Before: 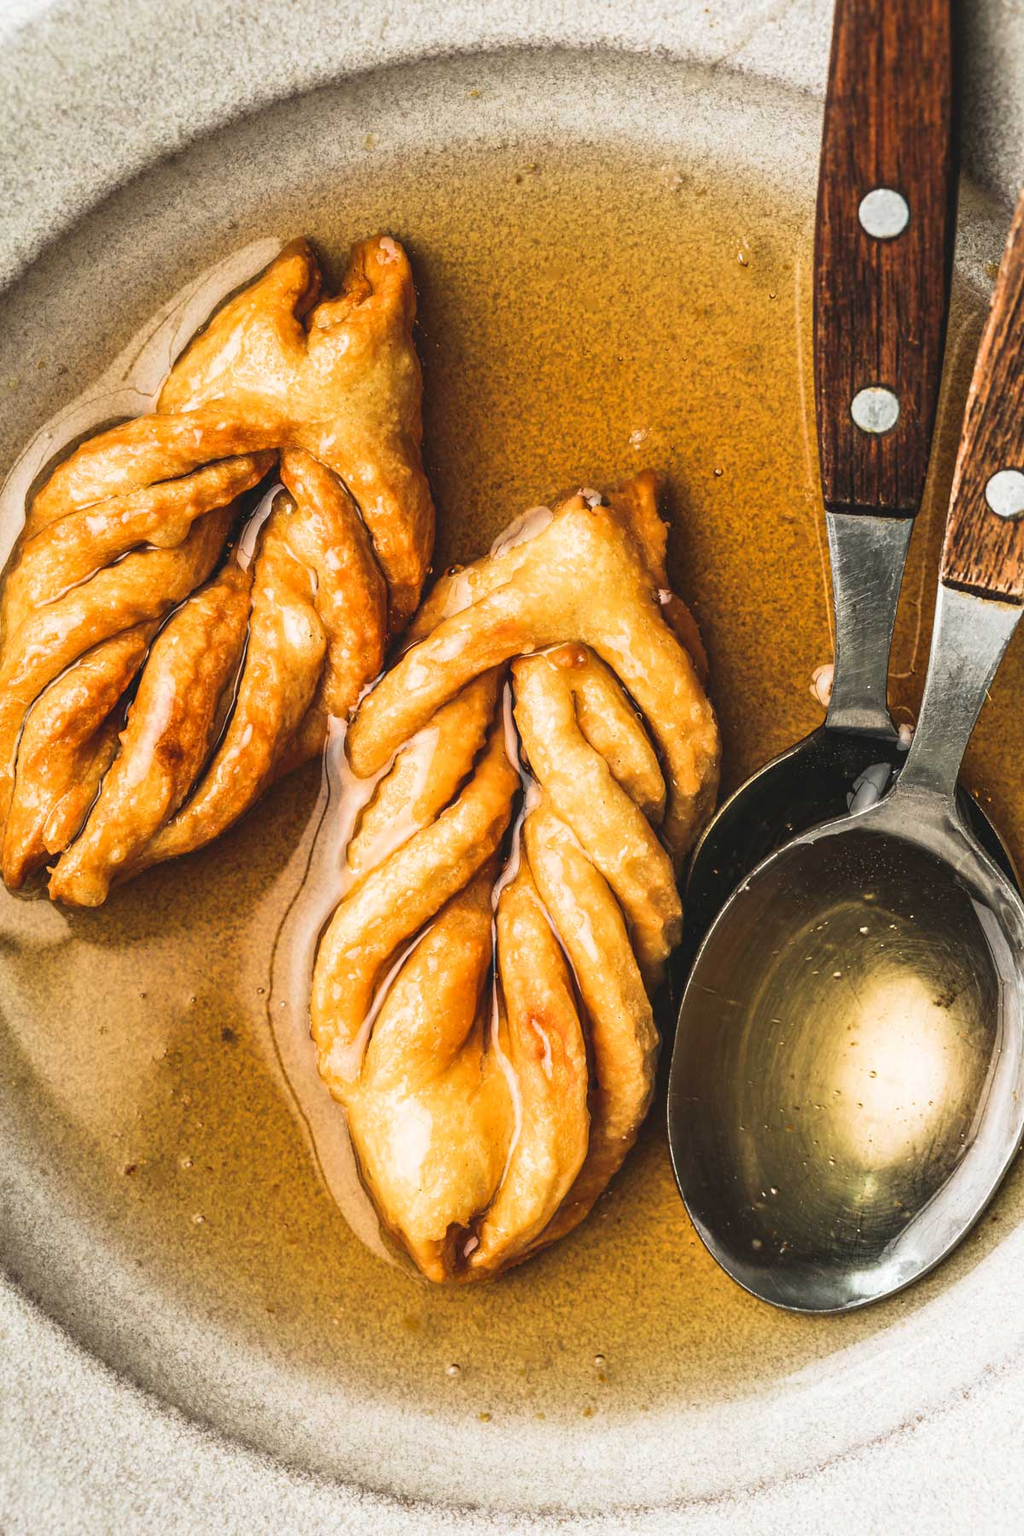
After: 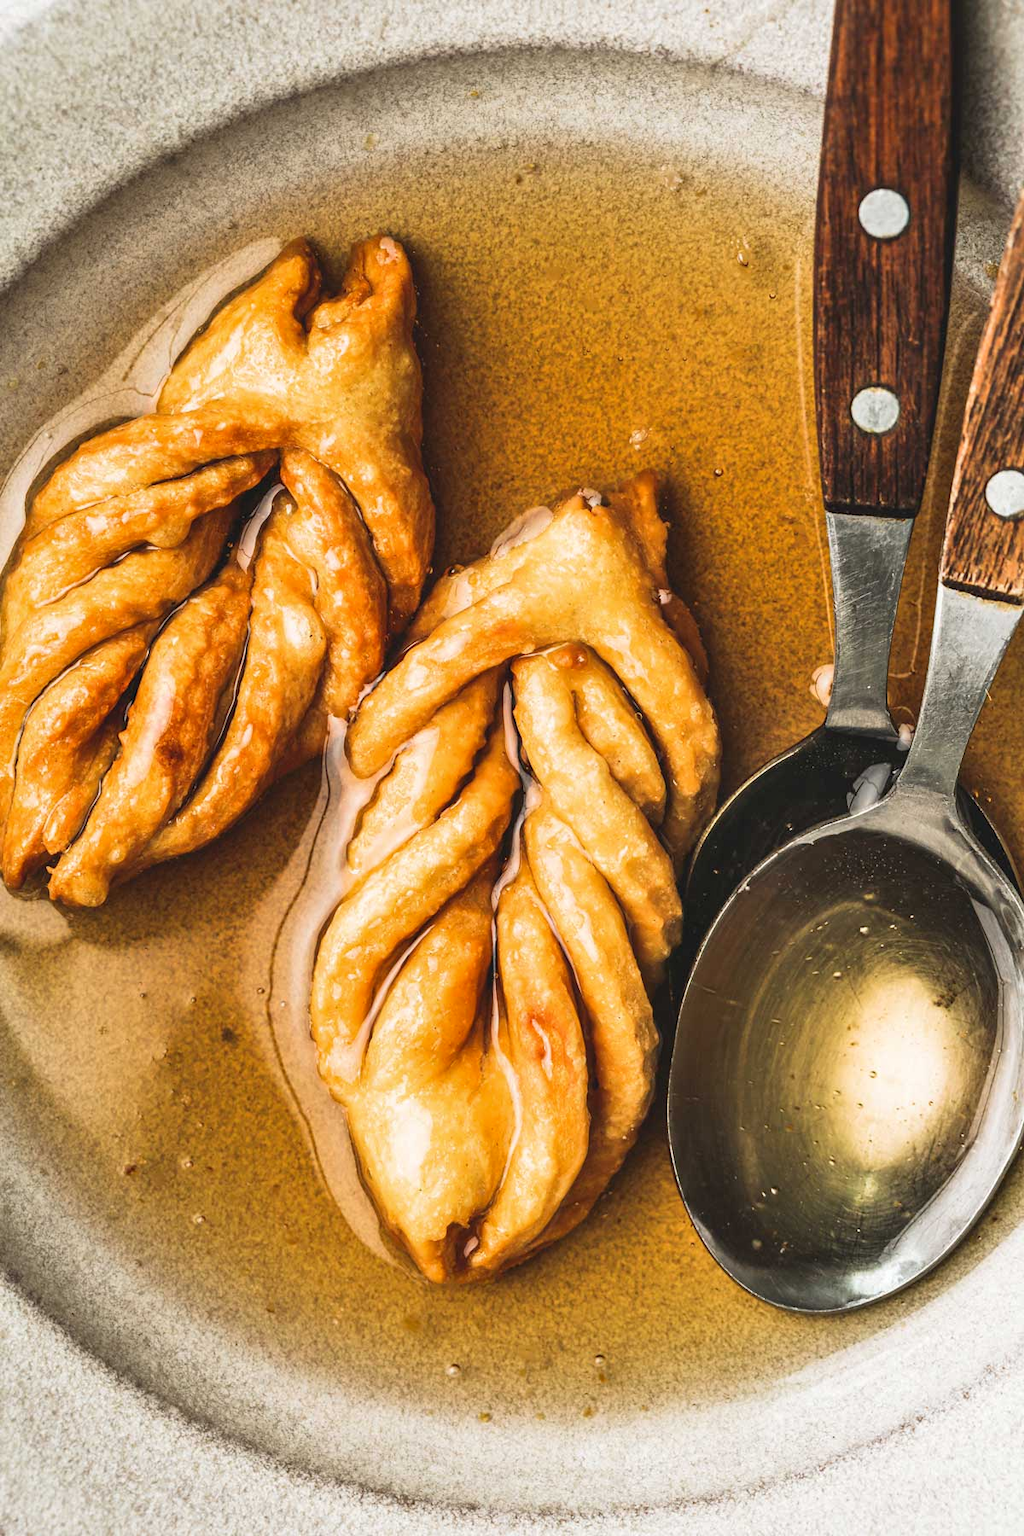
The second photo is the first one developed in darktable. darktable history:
shadows and highlights: shadows 73.31, highlights -26.2, soften with gaussian
